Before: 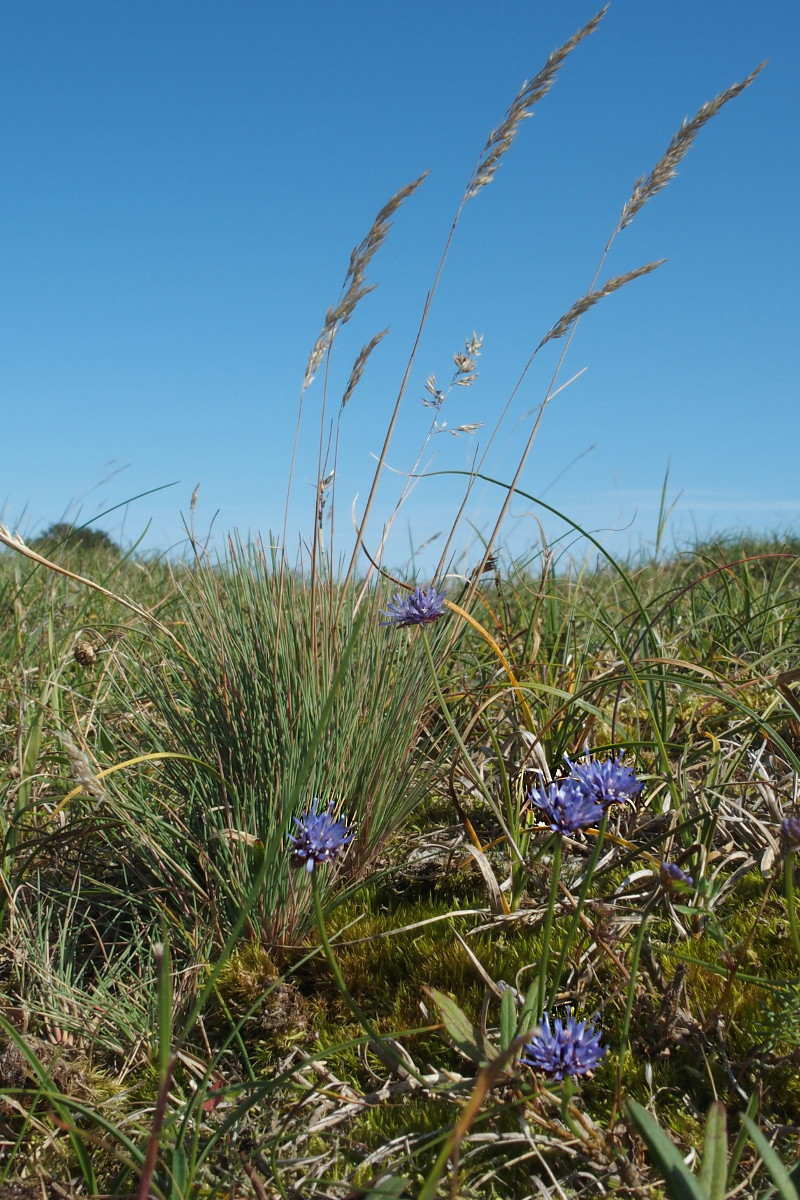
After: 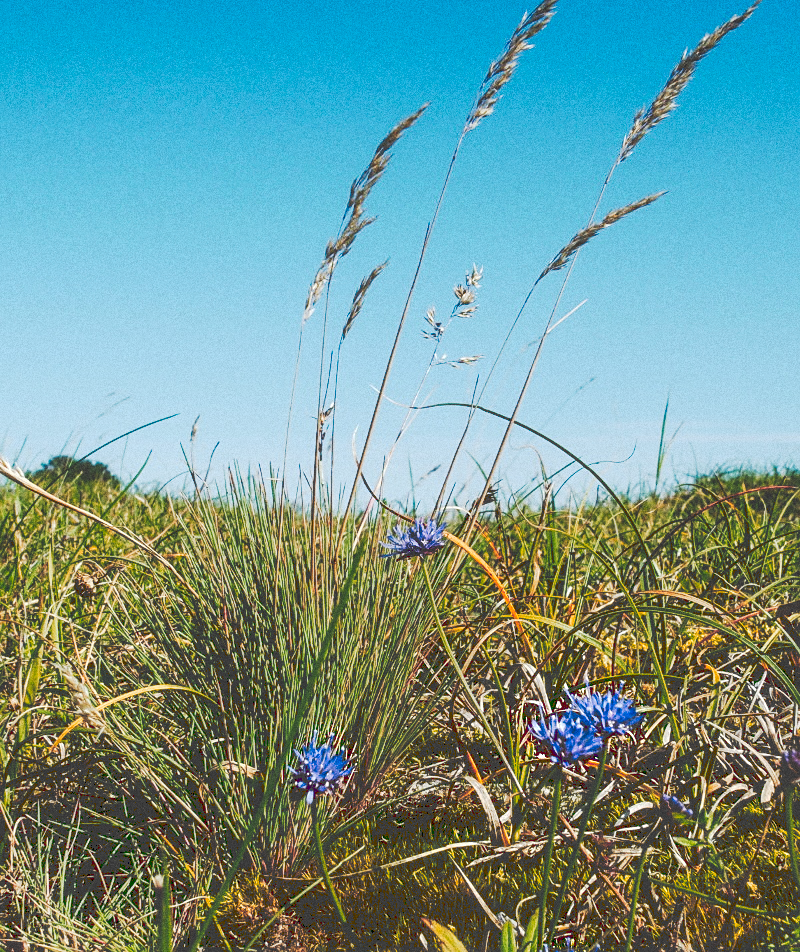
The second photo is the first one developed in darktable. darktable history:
crop and rotate: top 5.667%, bottom 14.937%
color zones: curves: ch1 [(0.239, 0.552) (0.75, 0.5)]; ch2 [(0.25, 0.462) (0.749, 0.457)], mix 25.94%
local contrast: on, module defaults
sharpen: on, module defaults
tone curve: curves: ch0 [(0, 0) (0.003, 0.26) (0.011, 0.26) (0.025, 0.26) (0.044, 0.257) (0.069, 0.257) (0.1, 0.257) (0.136, 0.255) (0.177, 0.258) (0.224, 0.272) (0.277, 0.294) (0.335, 0.346) (0.399, 0.422) (0.468, 0.536) (0.543, 0.657) (0.623, 0.757) (0.709, 0.823) (0.801, 0.872) (0.898, 0.92) (1, 1)], preserve colors none
grain: coarseness 8.68 ISO, strength 31.94%
contrast brightness saturation: contrast 0.04, saturation 0.16
